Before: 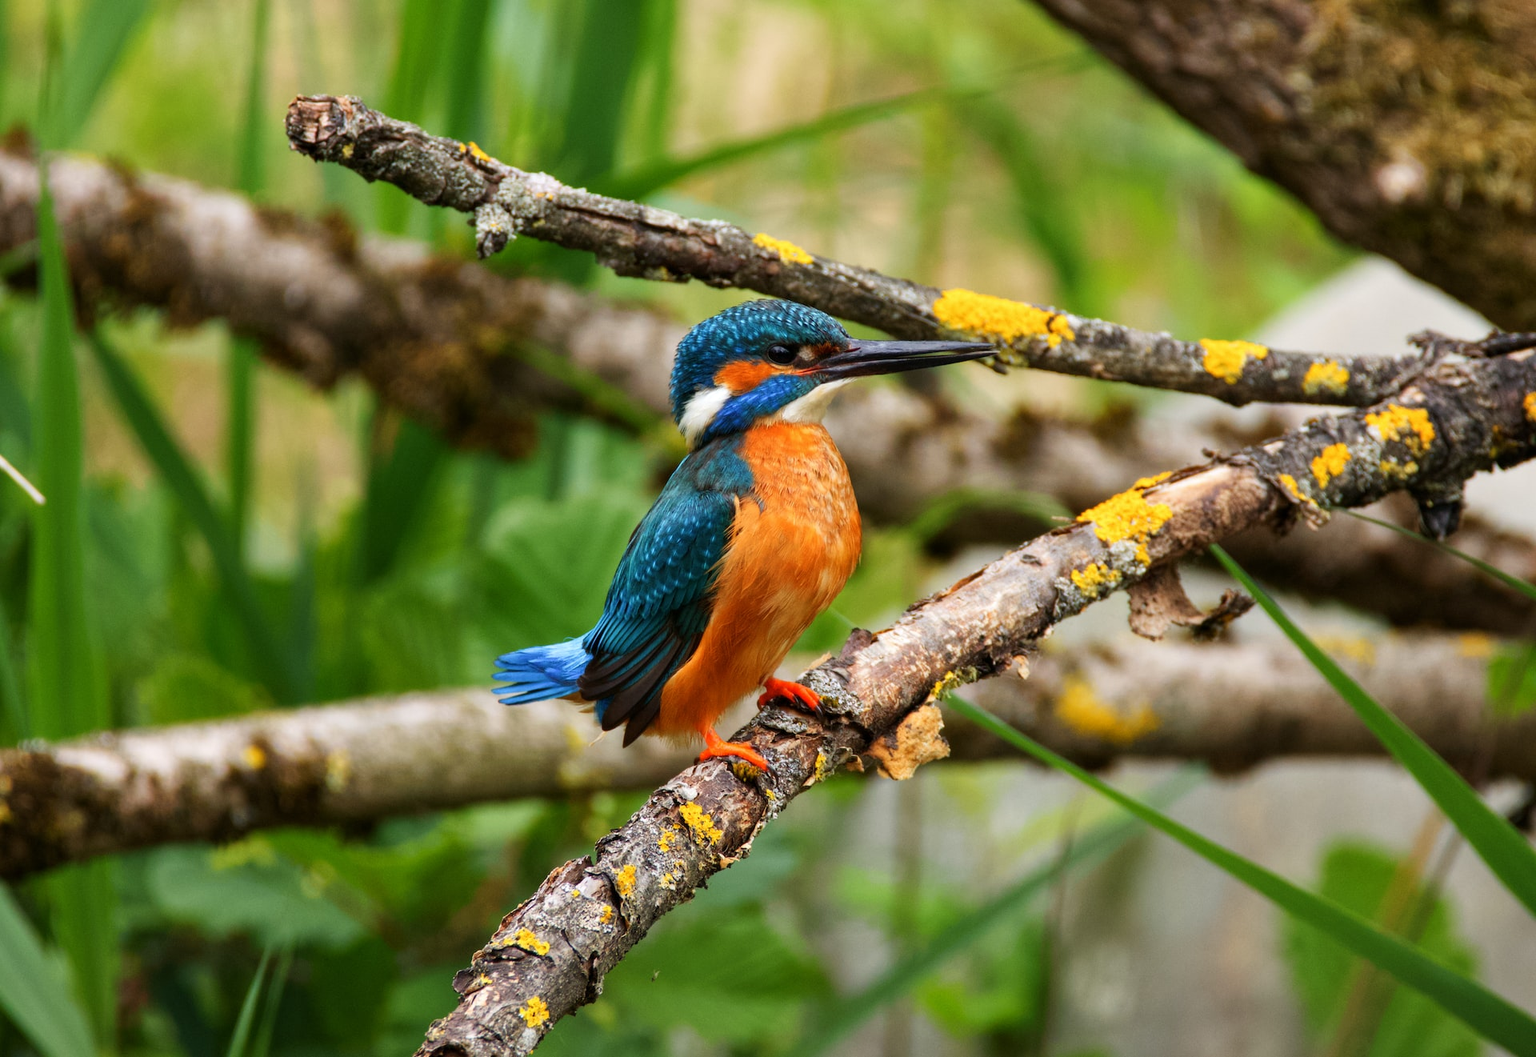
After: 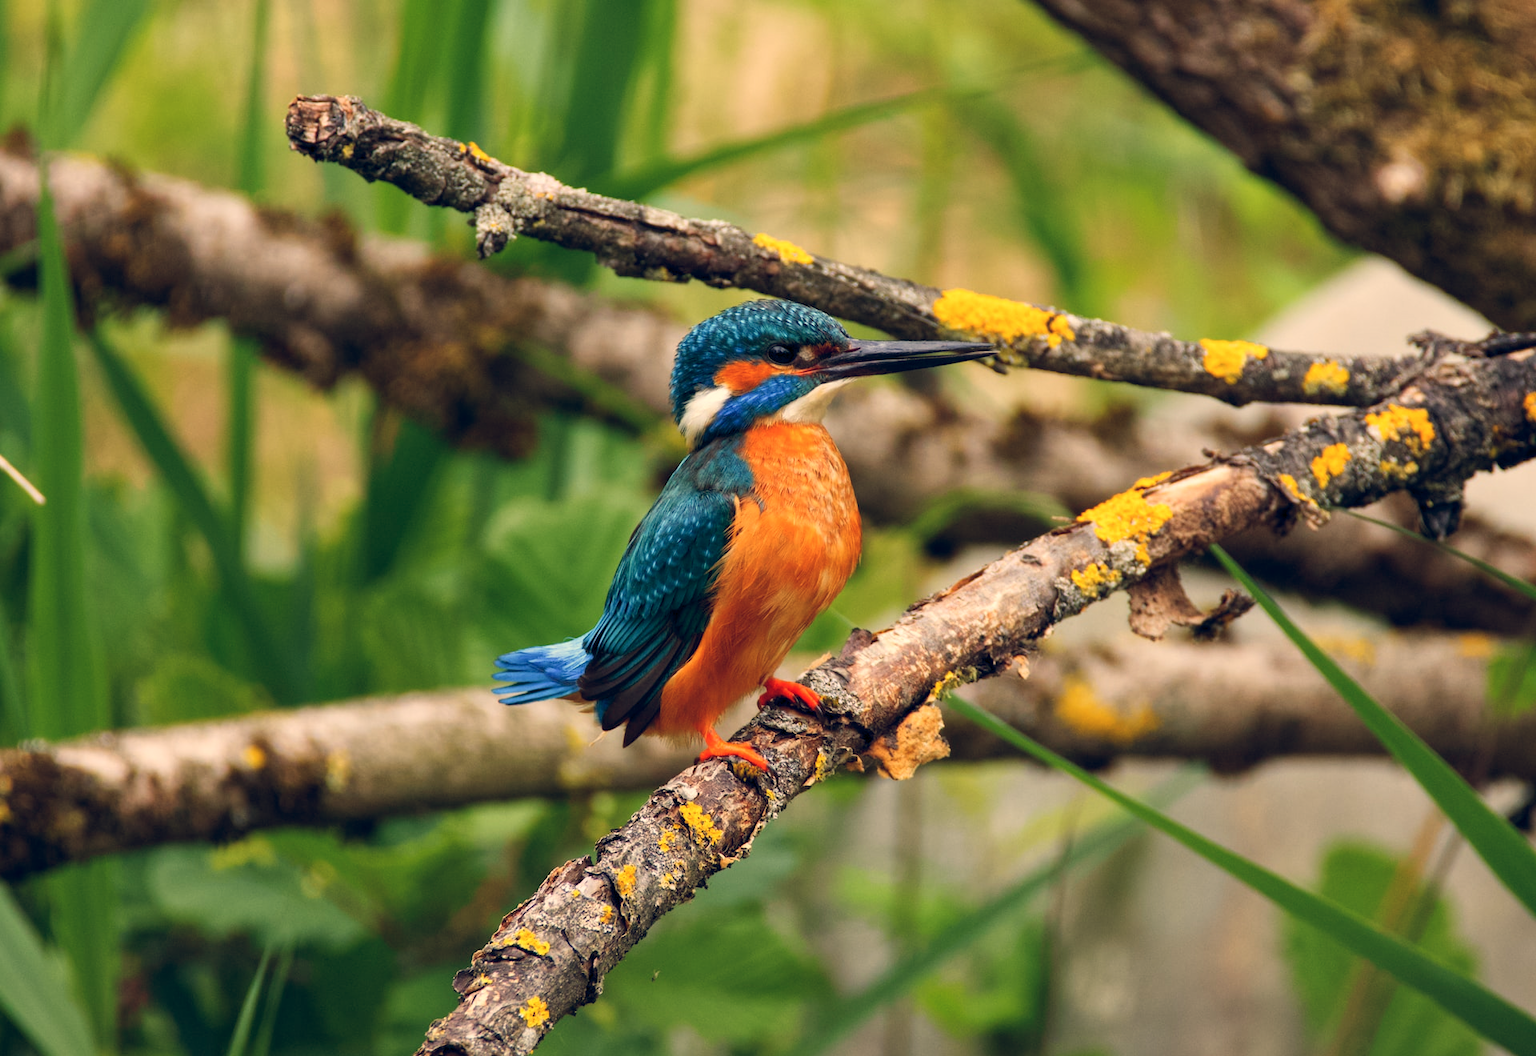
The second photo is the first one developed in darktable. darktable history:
white balance: red 1.029, blue 0.92
color balance rgb: shadows lift › hue 87.51°, highlights gain › chroma 3.21%, highlights gain › hue 55.1°, global offset › chroma 0.15%, global offset › hue 253.66°, linear chroma grading › global chroma 0.5%
